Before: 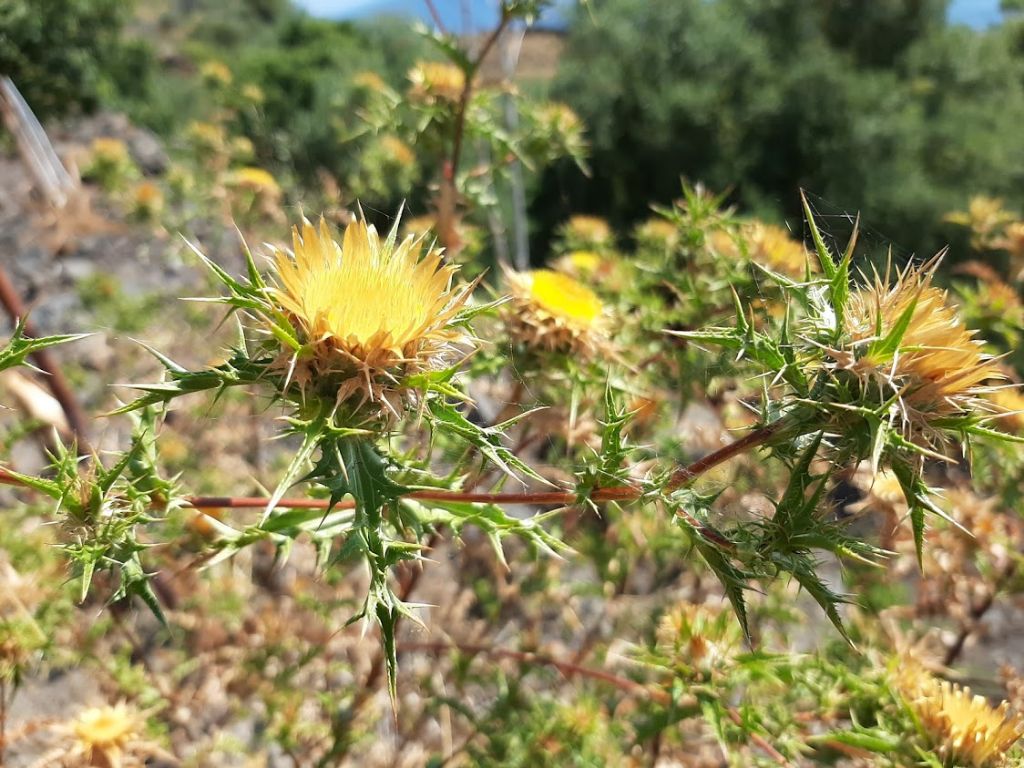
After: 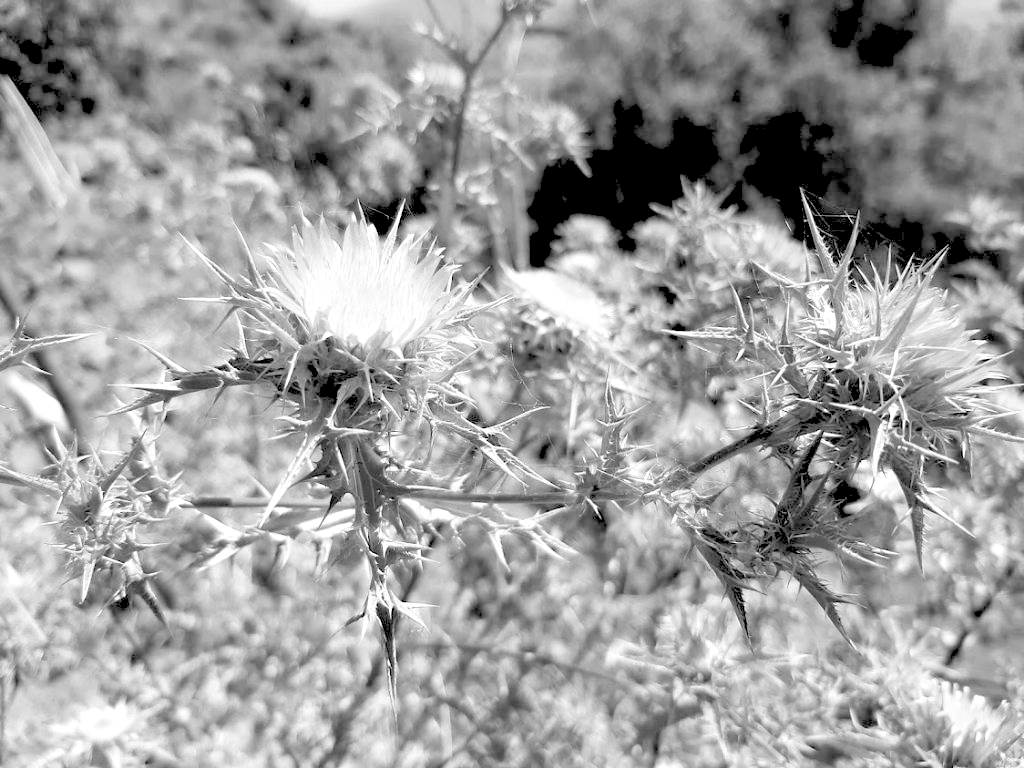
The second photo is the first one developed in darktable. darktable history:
monochrome: size 3.1
rgb levels: levels [[0.027, 0.429, 0.996], [0, 0.5, 1], [0, 0.5, 1]]
exposure: exposure 0.29 EV, compensate highlight preservation false
